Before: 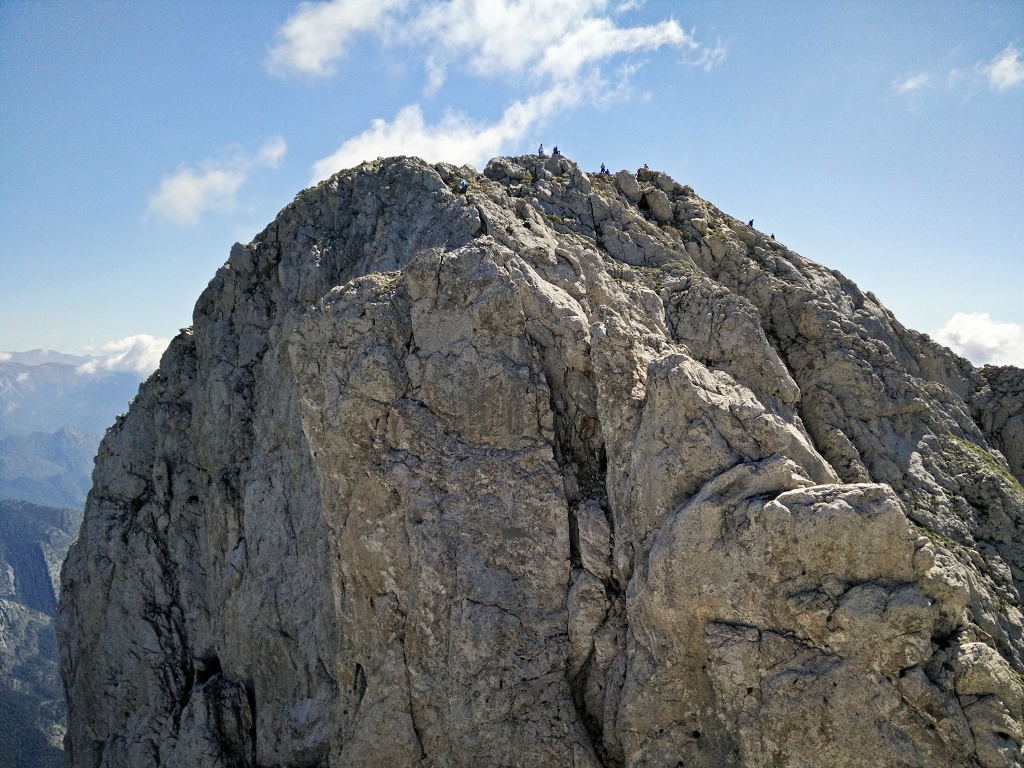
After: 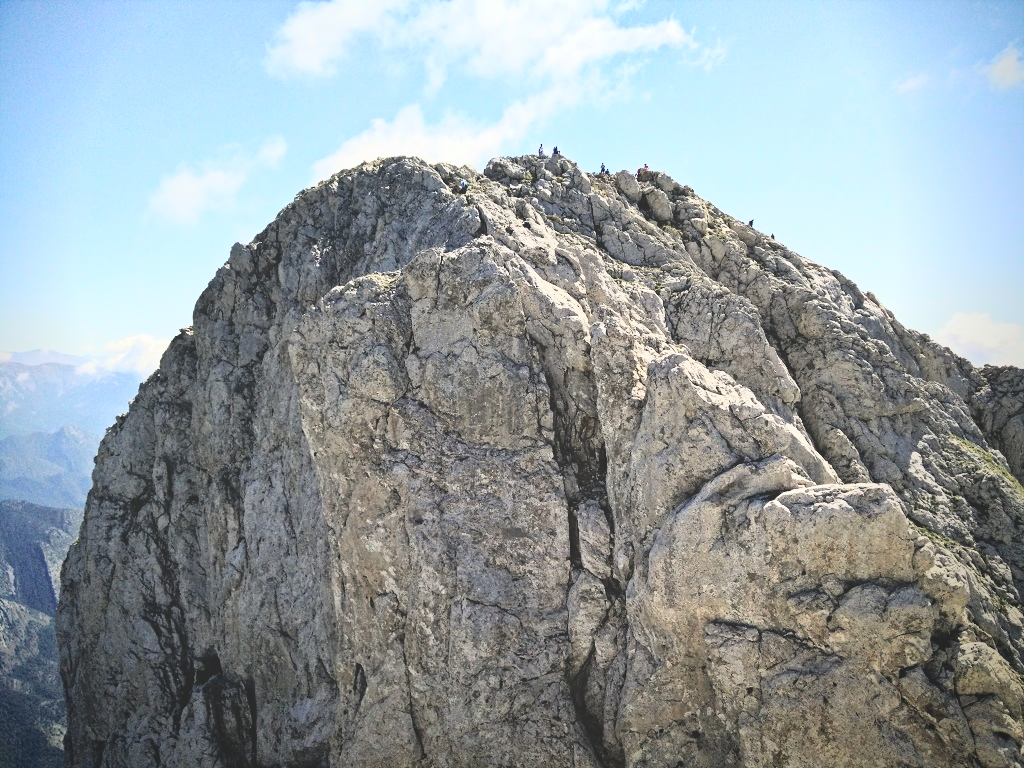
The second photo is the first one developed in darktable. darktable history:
vignetting: saturation 0.375, center (-0.053, -0.357), unbound false
tone curve: curves: ch0 [(0, 0) (0.003, 0.037) (0.011, 0.061) (0.025, 0.104) (0.044, 0.145) (0.069, 0.145) (0.1, 0.127) (0.136, 0.175) (0.177, 0.207) (0.224, 0.252) (0.277, 0.341) (0.335, 0.446) (0.399, 0.554) (0.468, 0.658) (0.543, 0.757) (0.623, 0.843) (0.709, 0.919) (0.801, 0.958) (0.898, 0.975) (1, 1)], color space Lab, independent channels, preserve colors none
haze removal: compatibility mode true, adaptive false
exposure: black level correction -0.022, exposure -0.035 EV, compensate exposure bias true, compensate highlight preservation false
